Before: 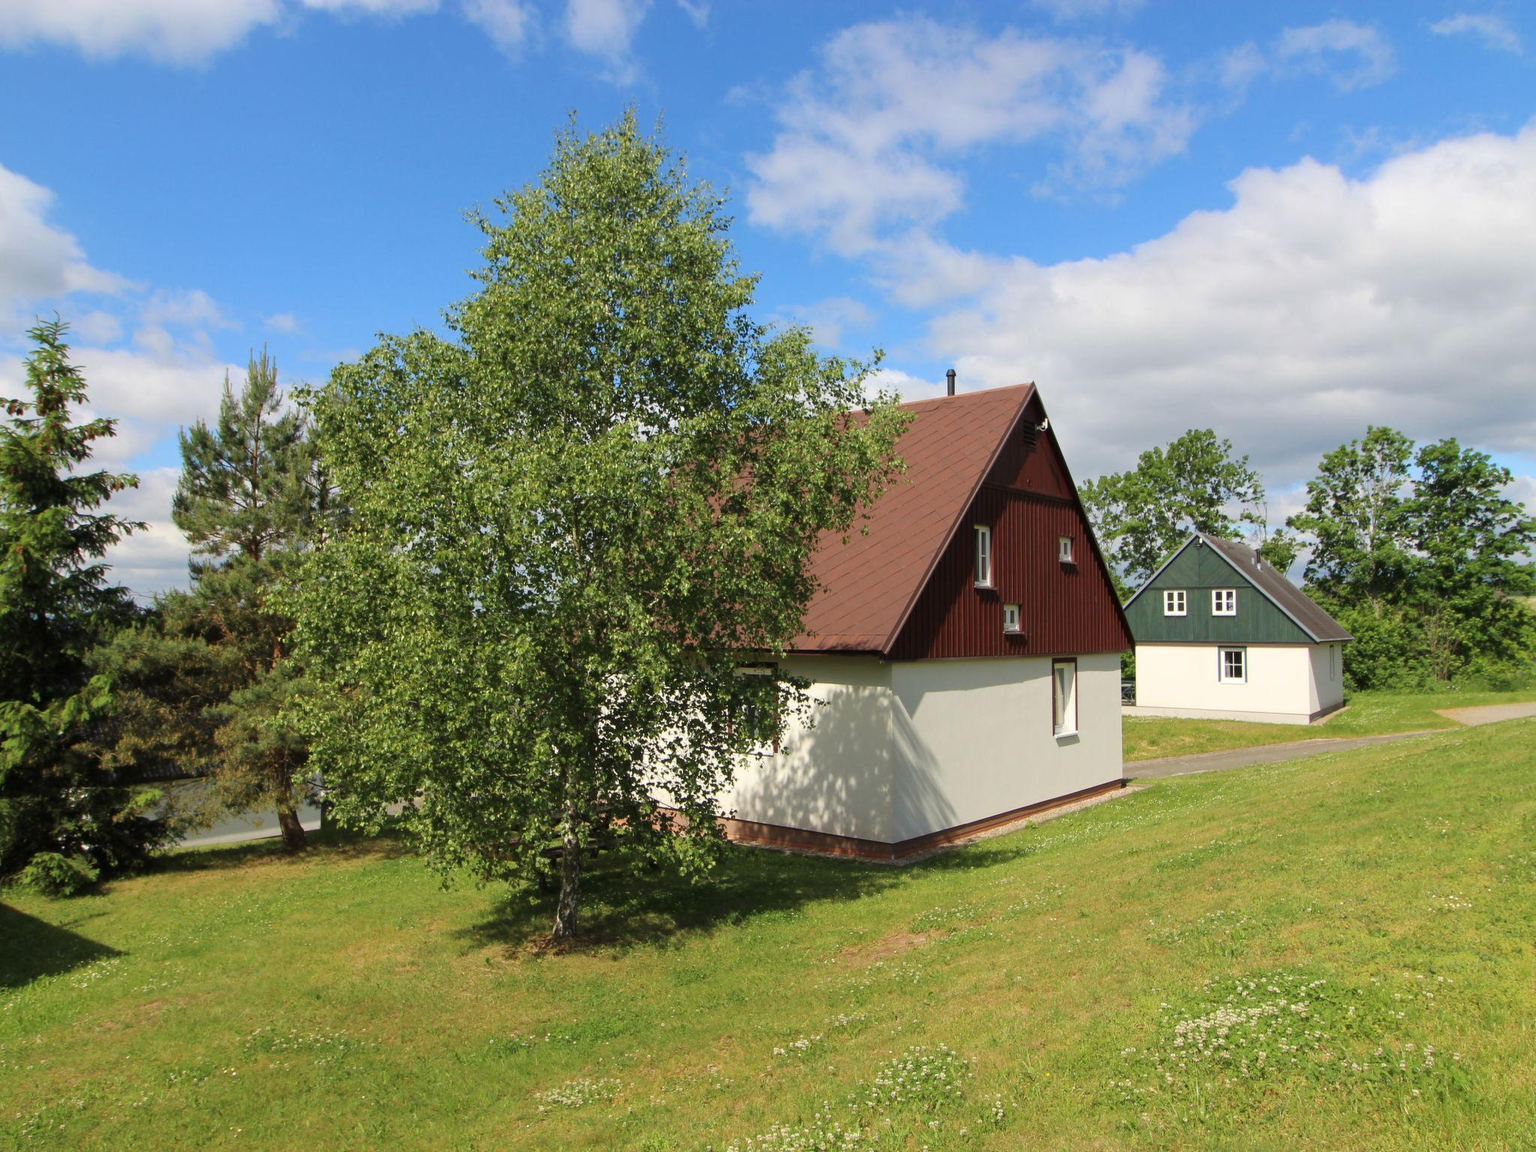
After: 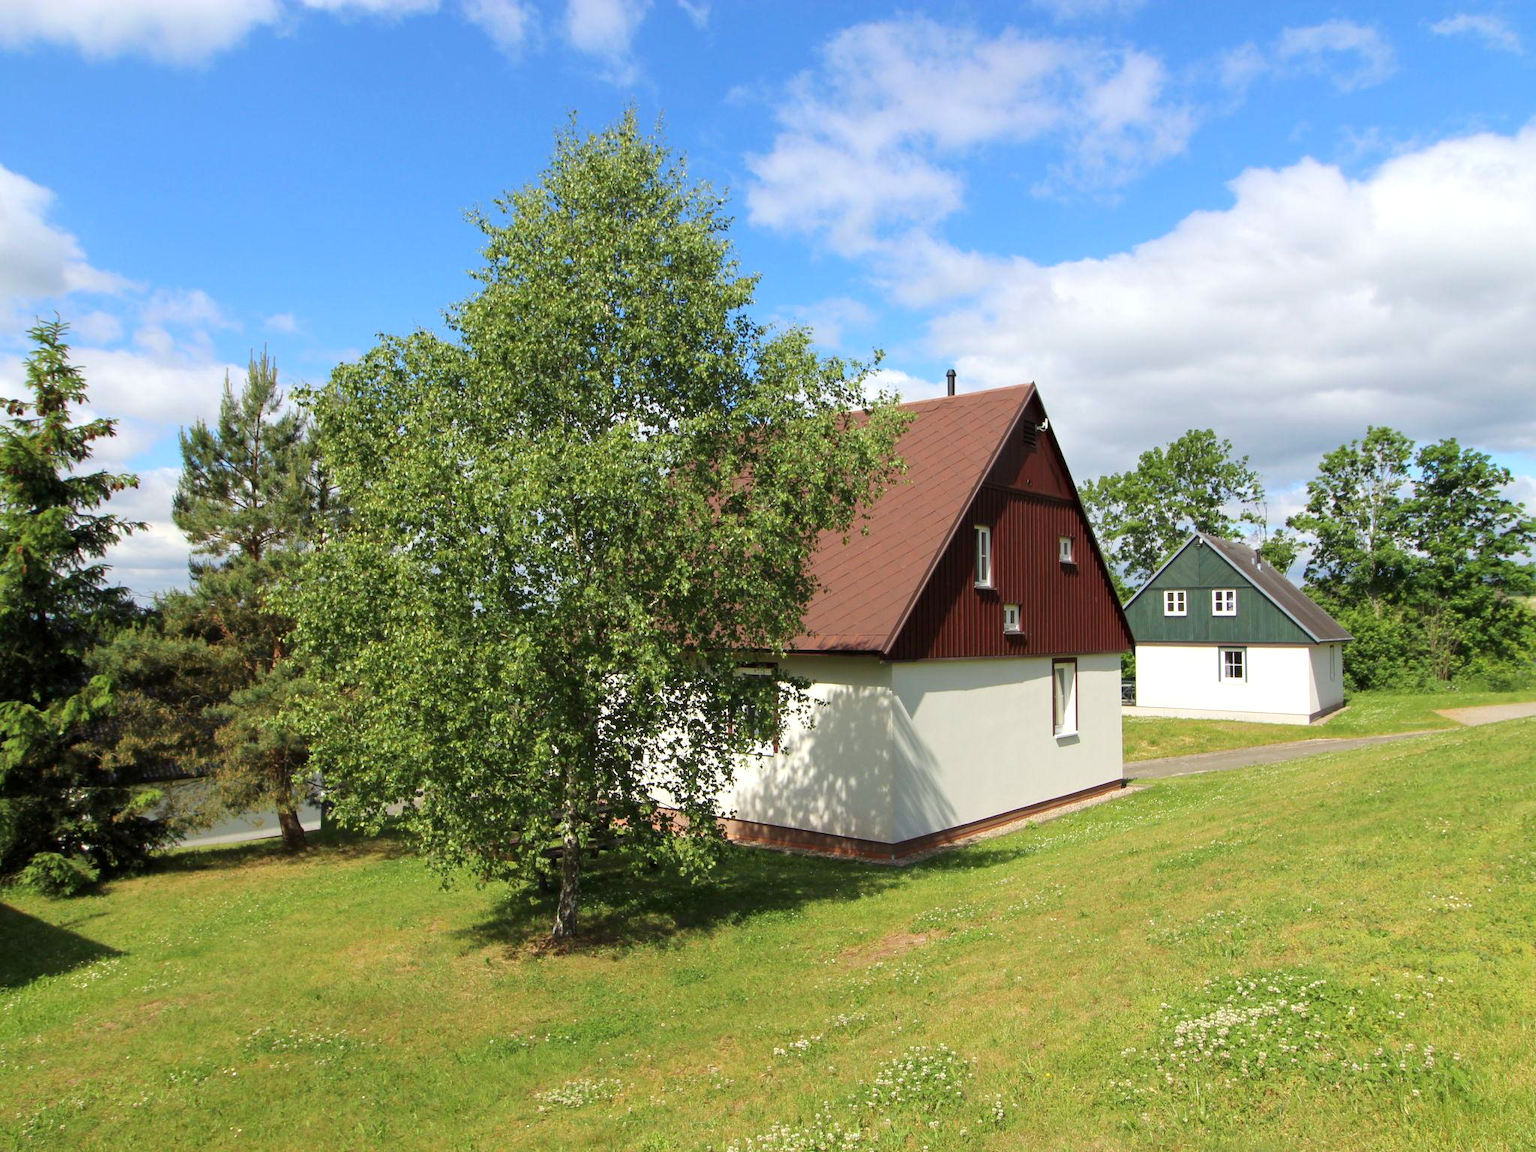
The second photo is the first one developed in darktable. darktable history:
exposure: black level correction 0.001, exposure 0.3 EV, compensate highlight preservation false
white balance: red 0.982, blue 1.018
